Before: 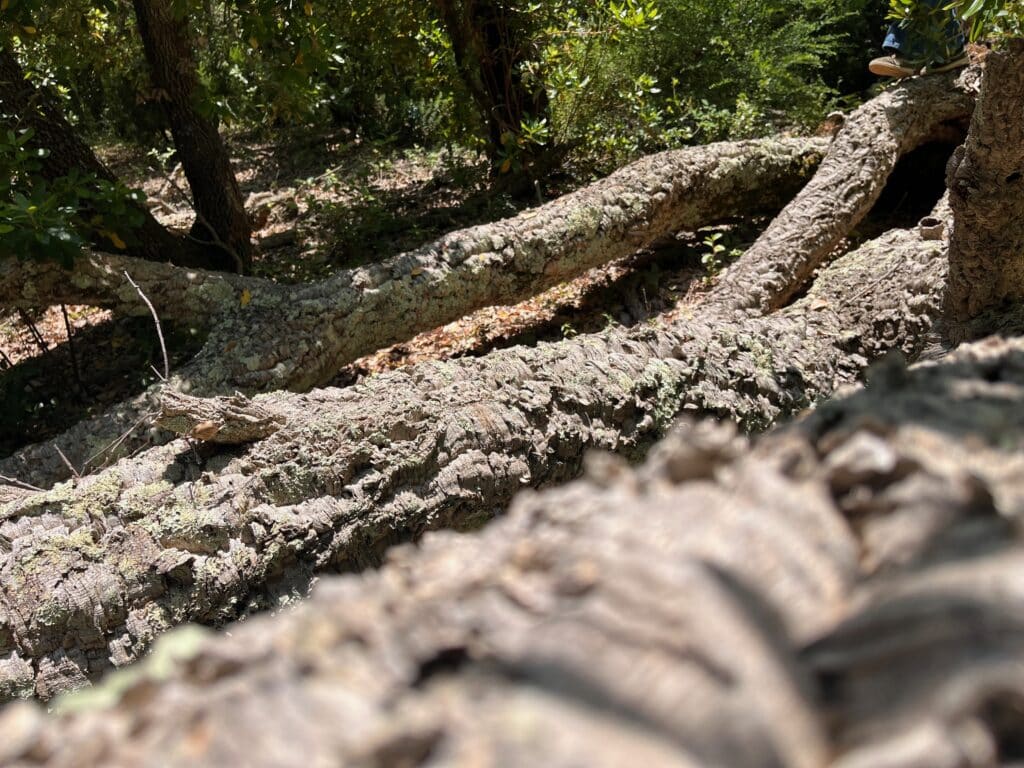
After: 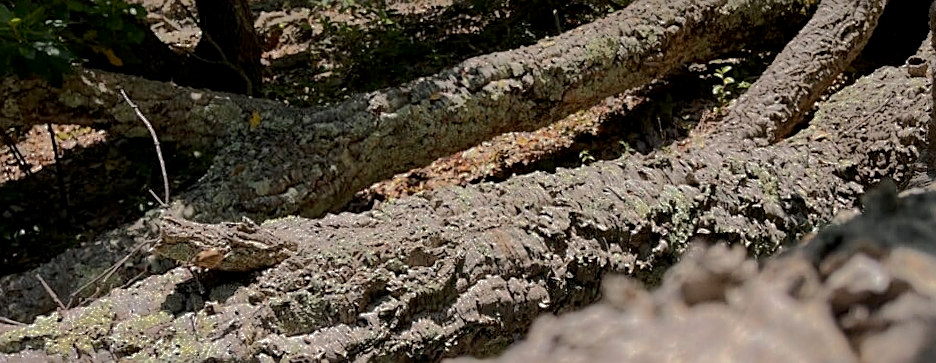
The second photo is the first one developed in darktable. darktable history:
shadows and highlights: shadows -19.91, highlights -73.15
crop: left 1.744%, top 19.225%, right 5.069%, bottom 28.357%
graduated density: on, module defaults
rotate and perspective: rotation -0.013°, lens shift (vertical) -0.027, lens shift (horizontal) 0.178, crop left 0.016, crop right 0.989, crop top 0.082, crop bottom 0.918
sharpen: amount 0.575
